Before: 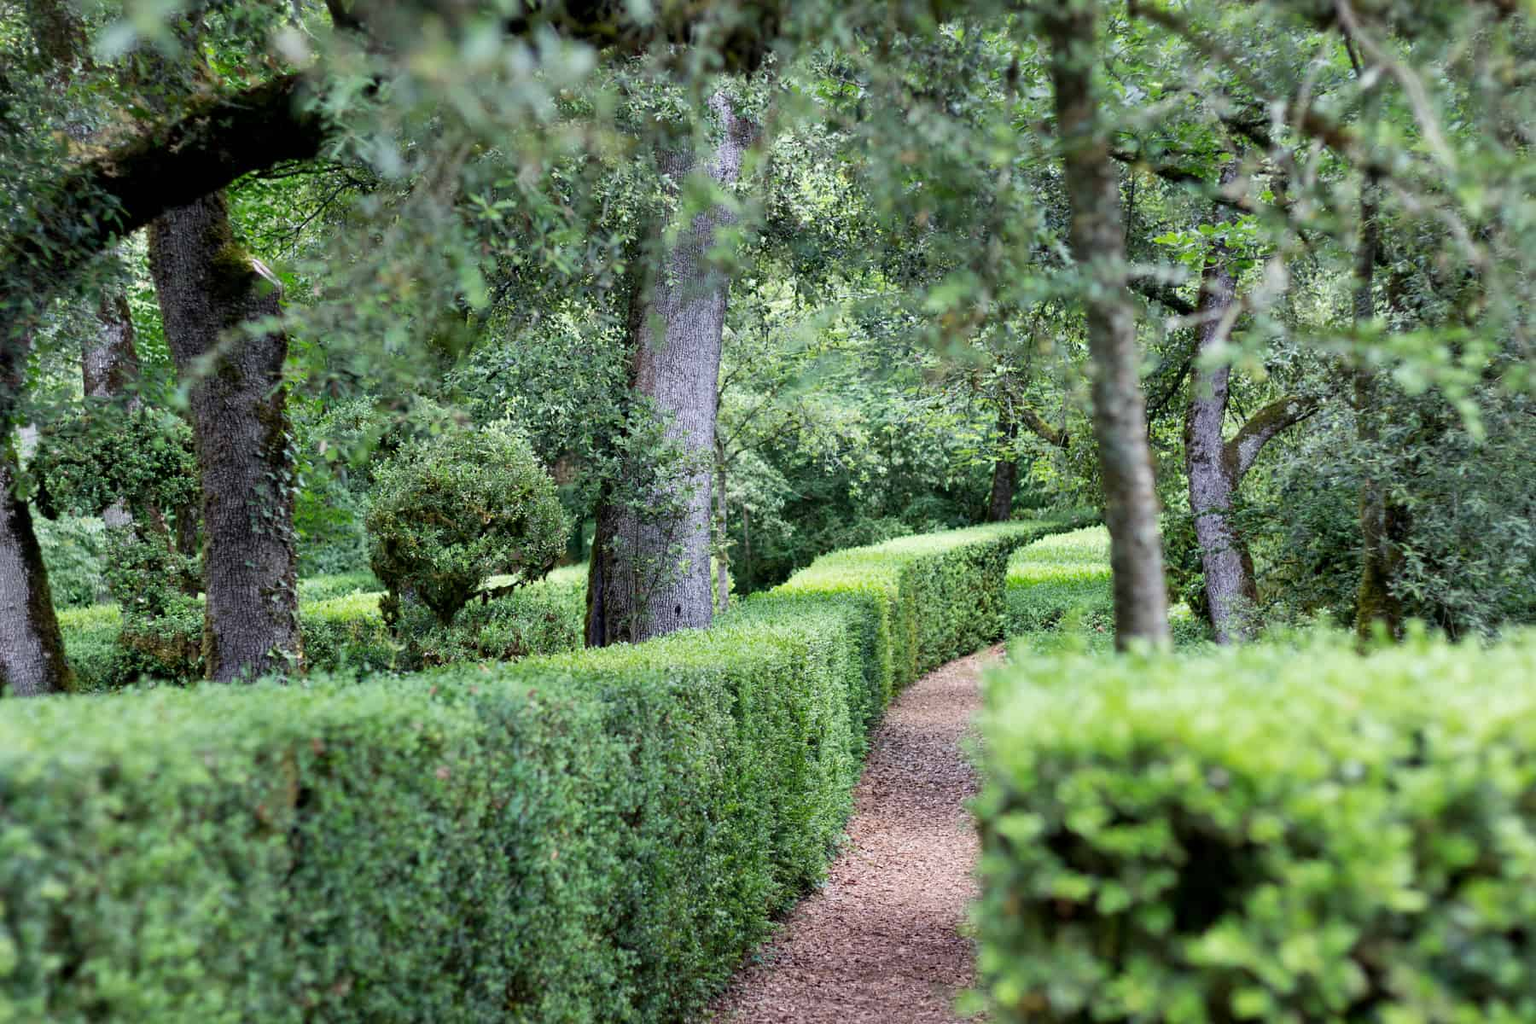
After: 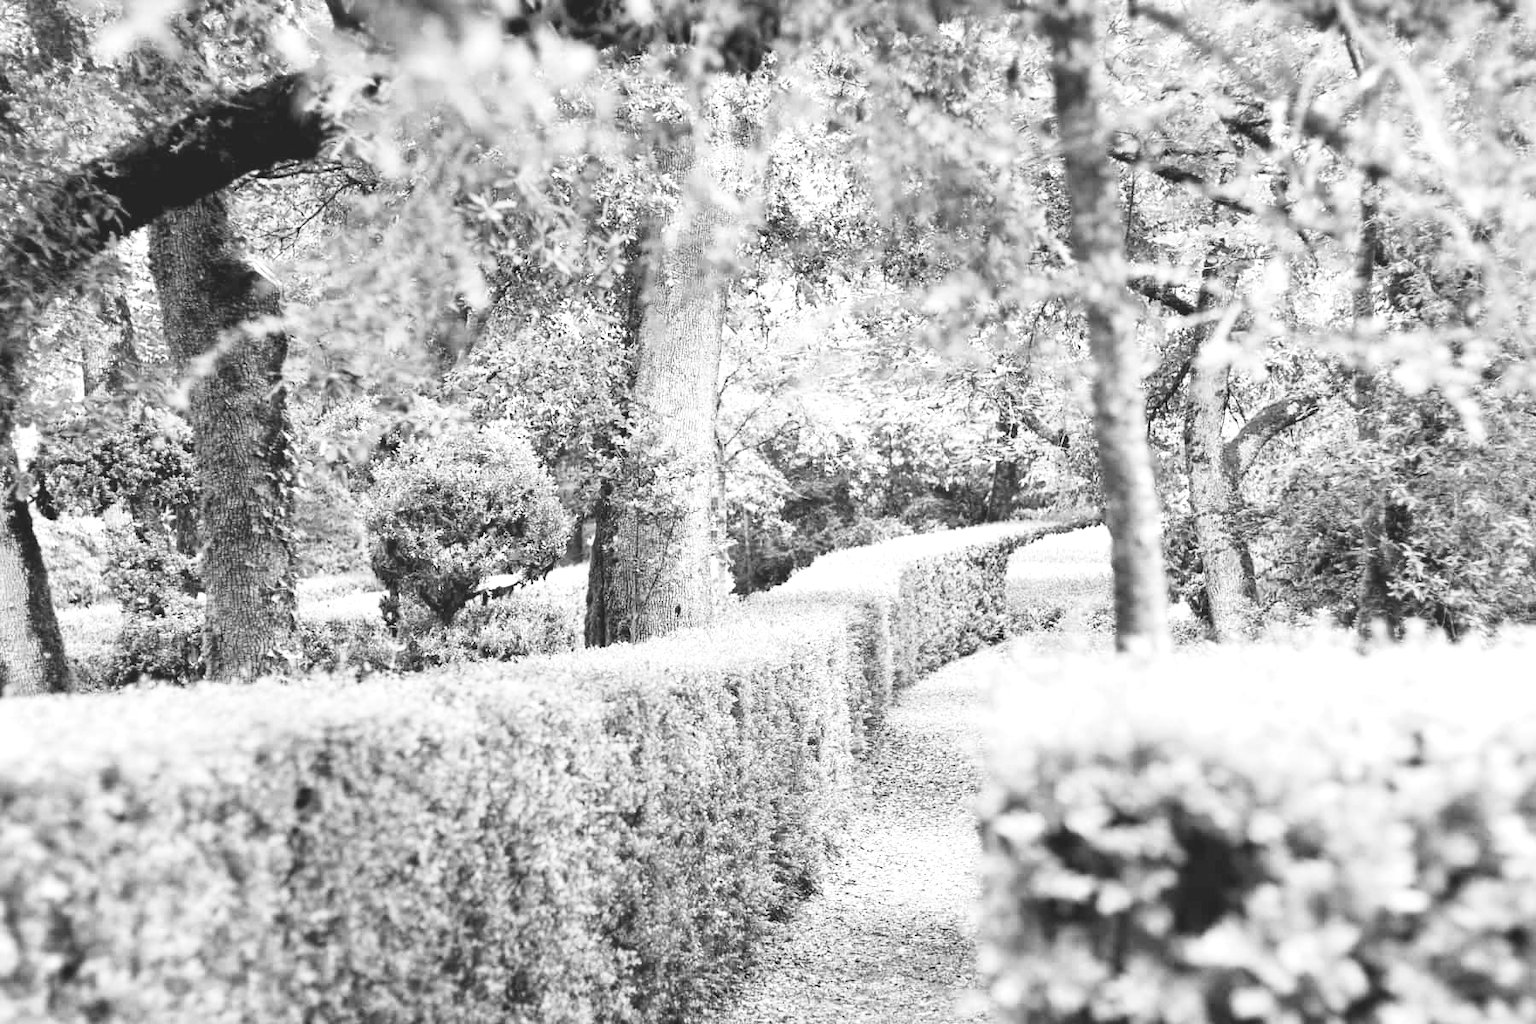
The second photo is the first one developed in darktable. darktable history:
contrast brightness saturation: contrast 0.24, brightness 0.26, saturation 0.39
exposure: black level correction -0.005, exposure 1 EV, compensate highlight preservation false
monochrome: on, module defaults
